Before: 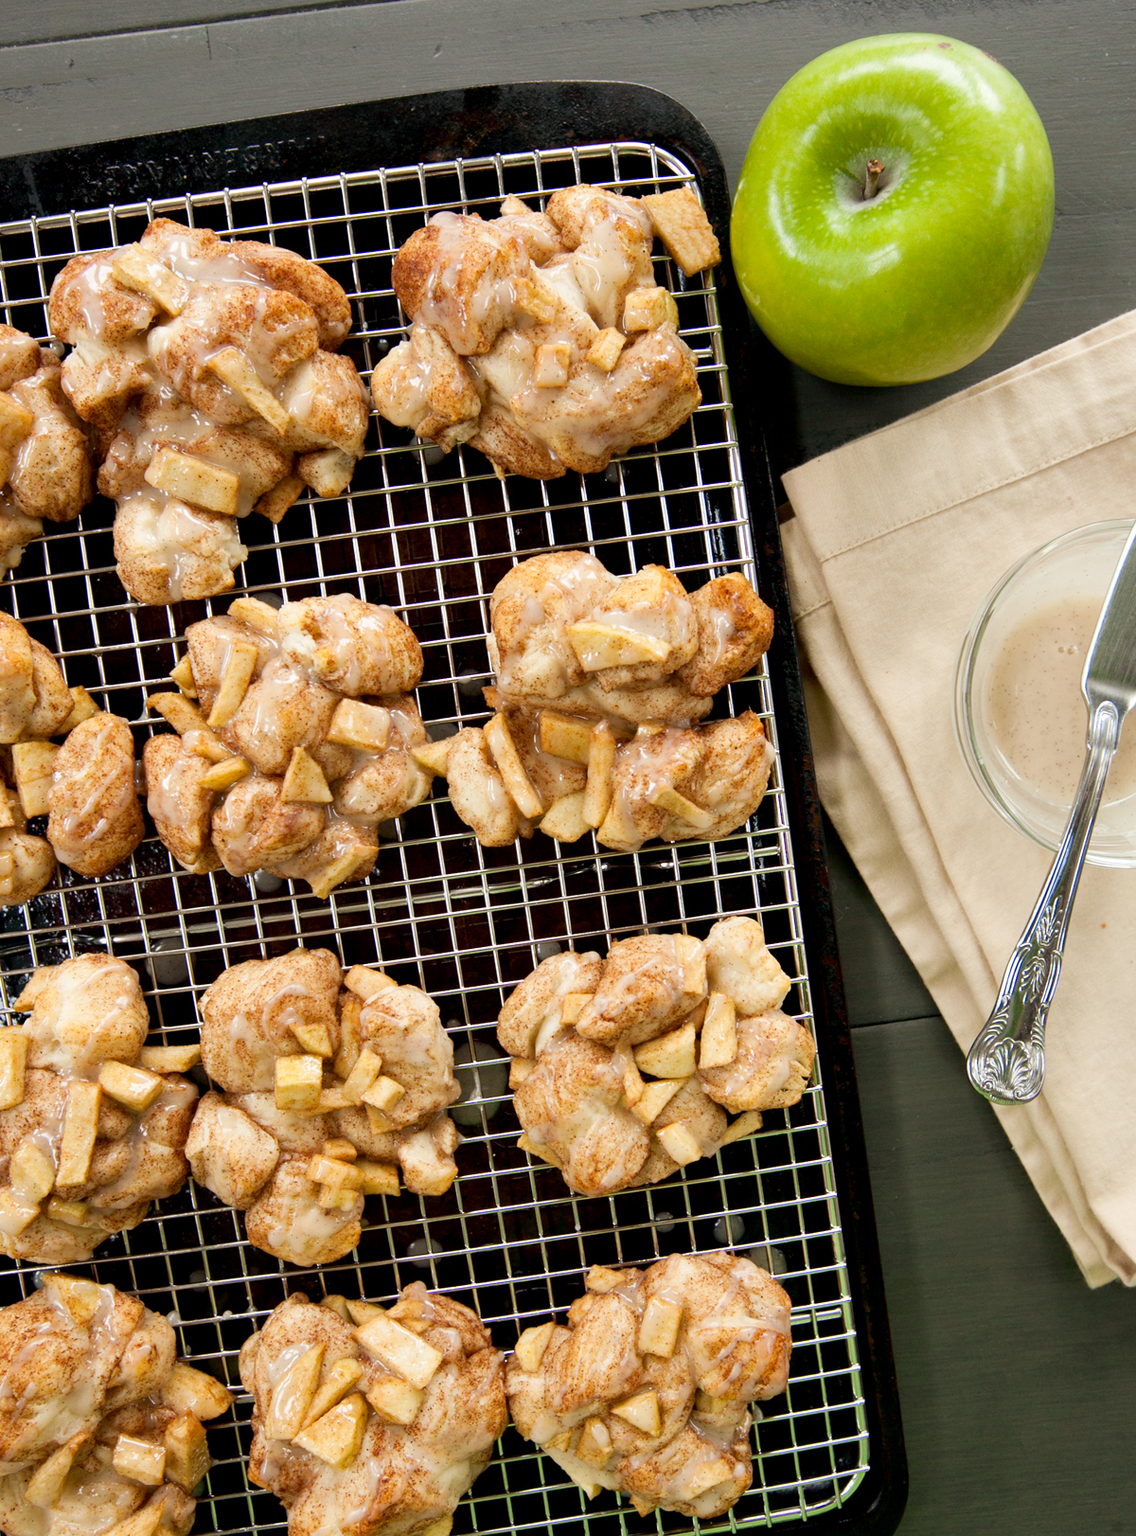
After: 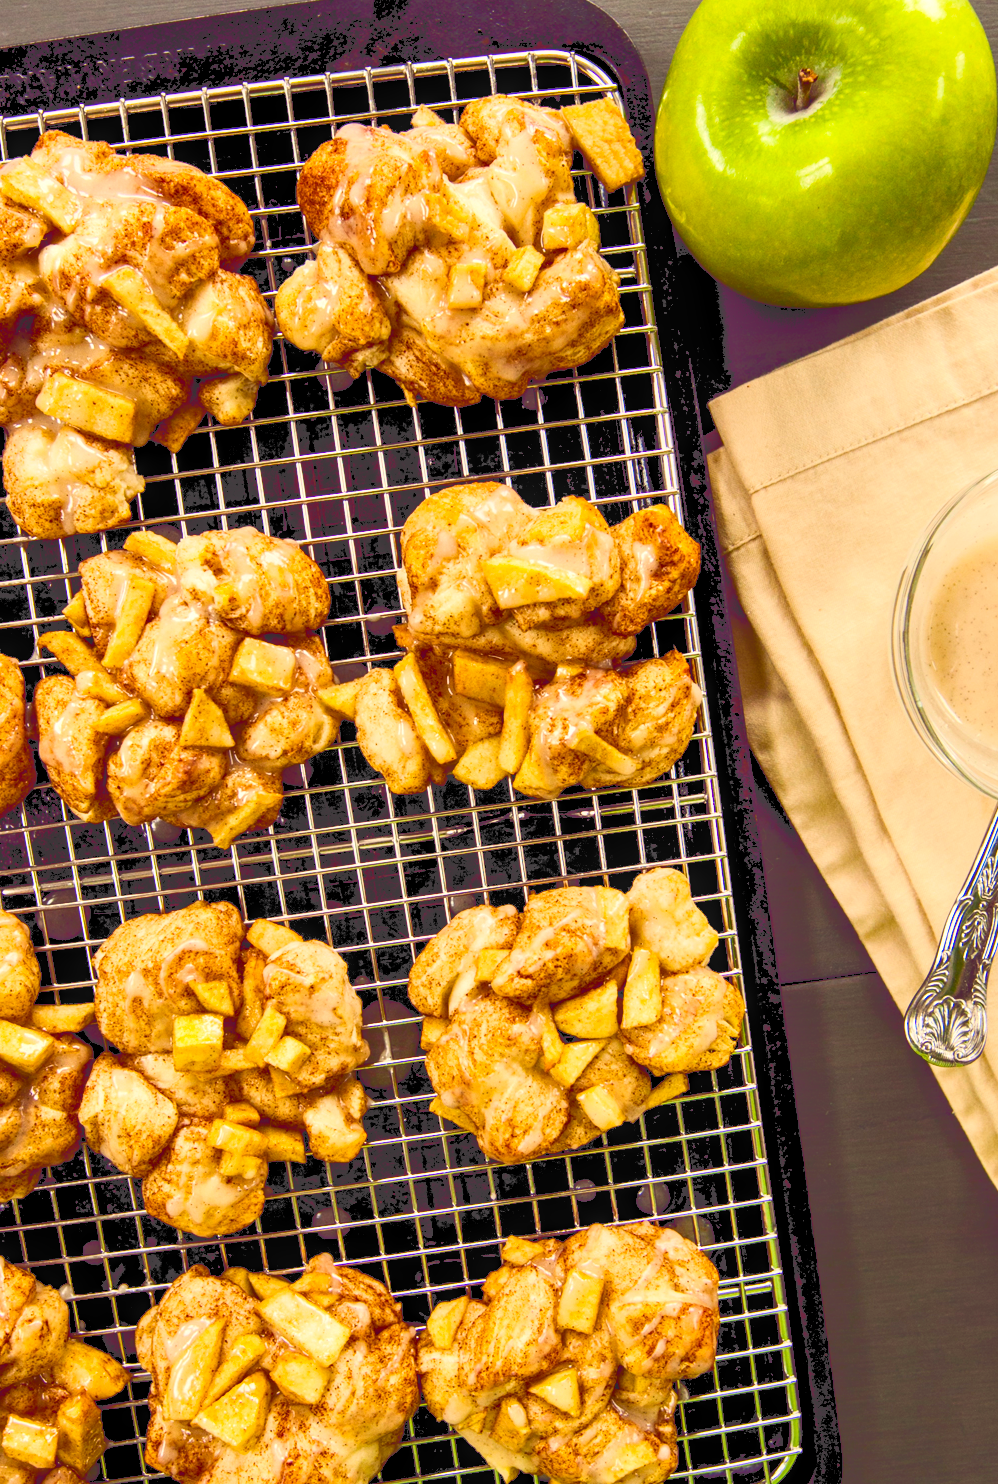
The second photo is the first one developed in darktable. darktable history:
color balance rgb: shadows lift › chroma 3.15%, shadows lift › hue 280.3°, global offset › chroma 0.286%, global offset › hue 318.02°, linear chroma grading › global chroma 9.076%, perceptual saturation grading › global saturation 30.77%, perceptual brilliance grading › global brilliance 3.536%, global vibrance 23.674%
crop: left 9.792%, top 6.211%, right 7.023%, bottom 2.246%
color calibration: x 0.331, y 0.344, temperature 5599.54 K
local contrast: detail 130%
tone curve: curves: ch0 [(0, 0) (0.003, 0.24) (0.011, 0.24) (0.025, 0.24) (0.044, 0.244) (0.069, 0.244) (0.1, 0.252) (0.136, 0.264) (0.177, 0.274) (0.224, 0.284) (0.277, 0.313) (0.335, 0.361) (0.399, 0.415) (0.468, 0.498) (0.543, 0.595) (0.623, 0.695) (0.709, 0.793) (0.801, 0.883) (0.898, 0.942) (1, 1)], color space Lab, independent channels, preserve colors none
